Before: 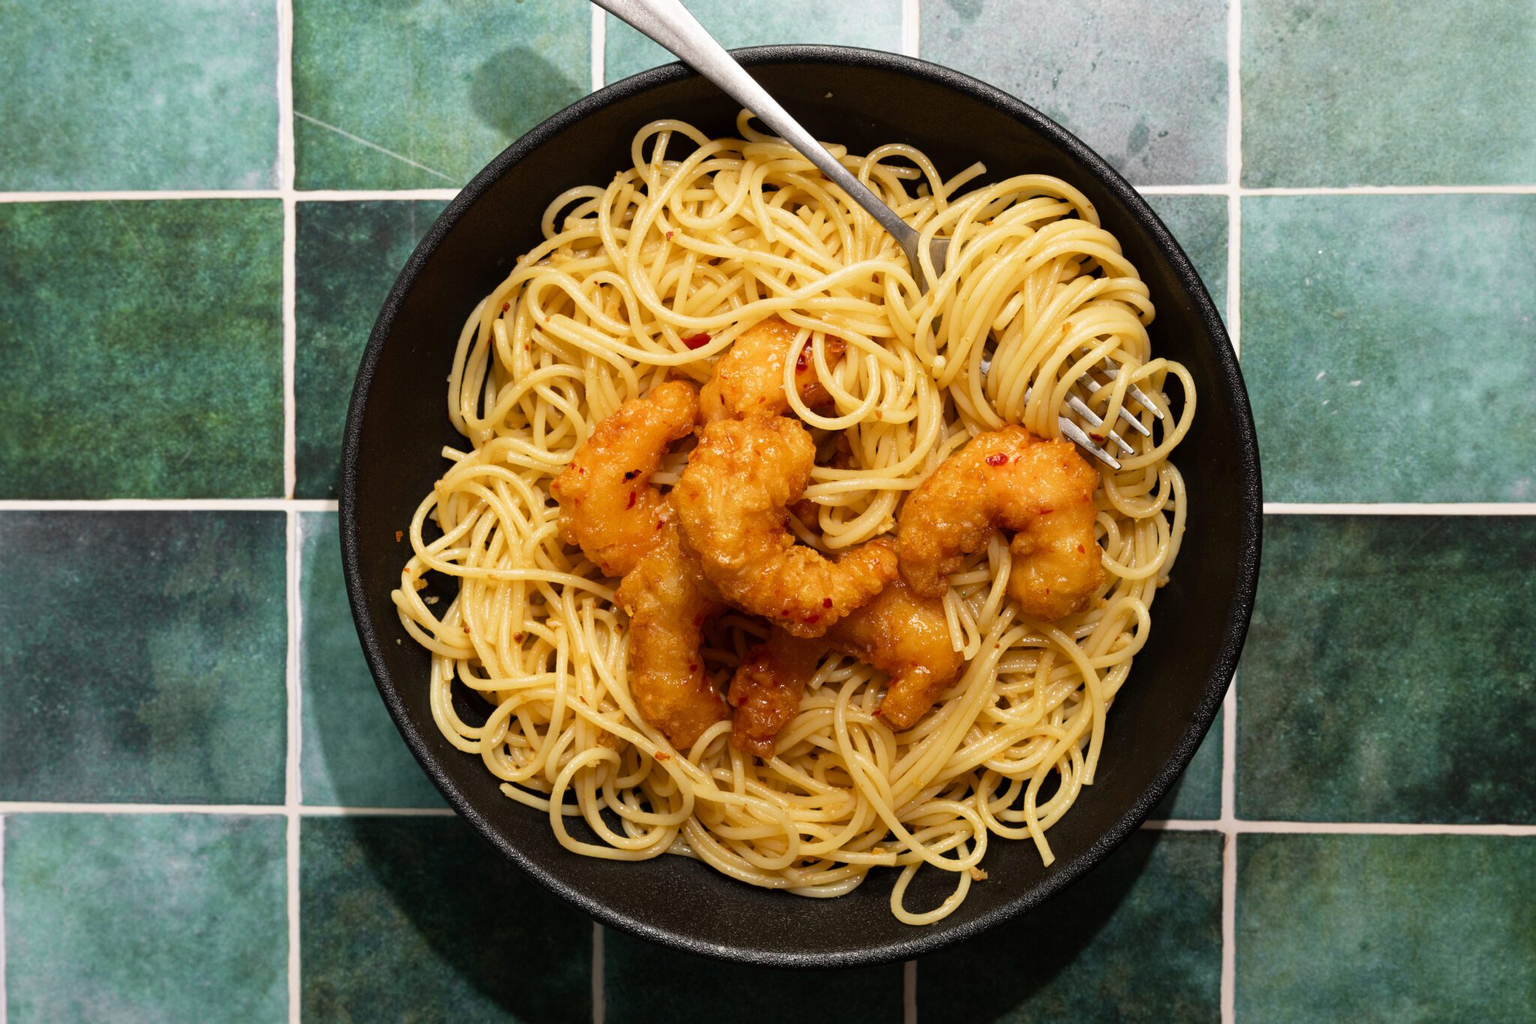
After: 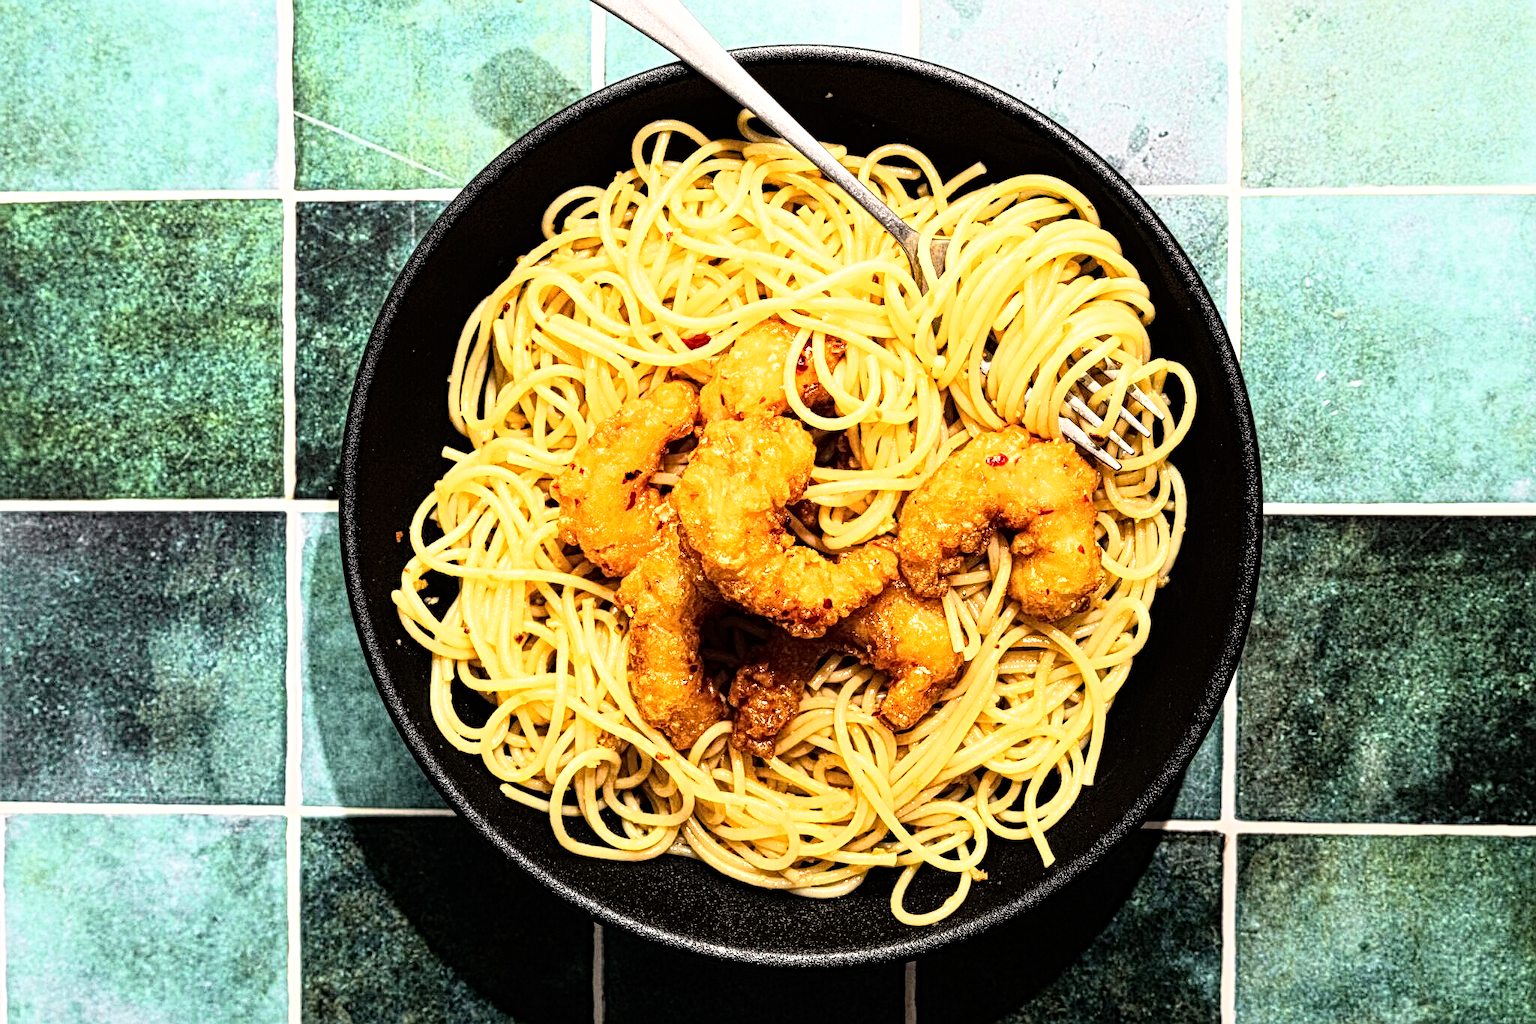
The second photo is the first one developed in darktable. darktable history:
rgb curve: curves: ch0 [(0, 0) (0.21, 0.15) (0.24, 0.21) (0.5, 0.75) (0.75, 0.96) (0.89, 0.99) (1, 1)]; ch1 [(0, 0.02) (0.21, 0.13) (0.25, 0.2) (0.5, 0.67) (0.75, 0.9) (0.89, 0.97) (1, 1)]; ch2 [(0, 0.02) (0.21, 0.13) (0.25, 0.2) (0.5, 0.67) (0.75, 0.9) (0.89, 0.97) (1, 1)], compensate middle gray true
local contrast: mode bilateral grid, contrast 20, coarseness 3, detail 300%, midtone range 0.2
